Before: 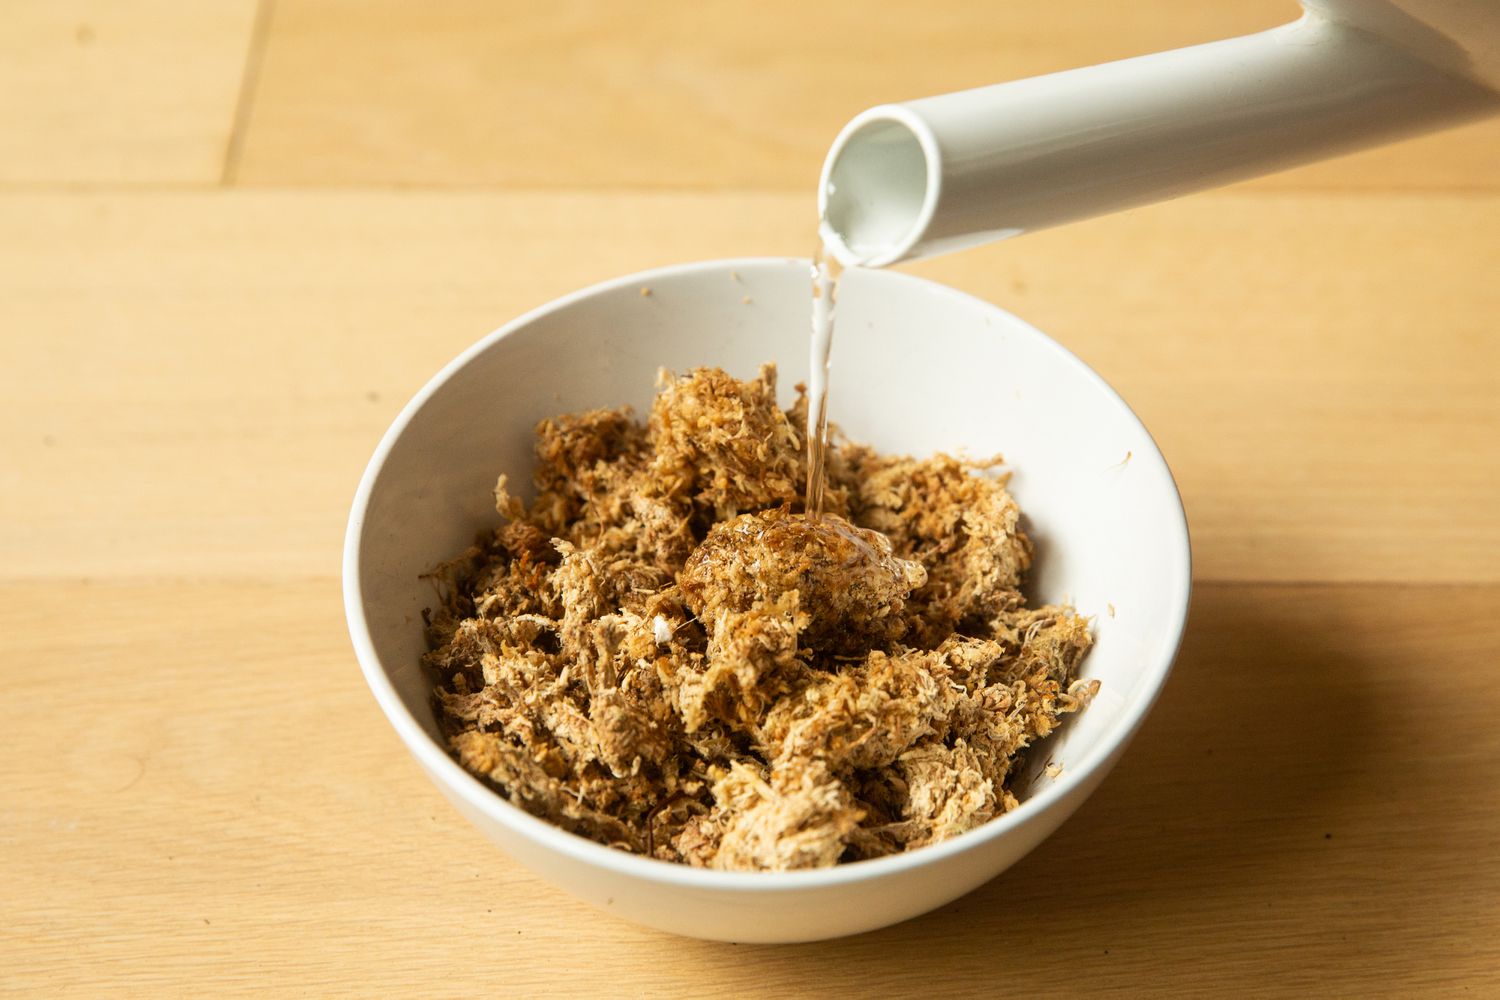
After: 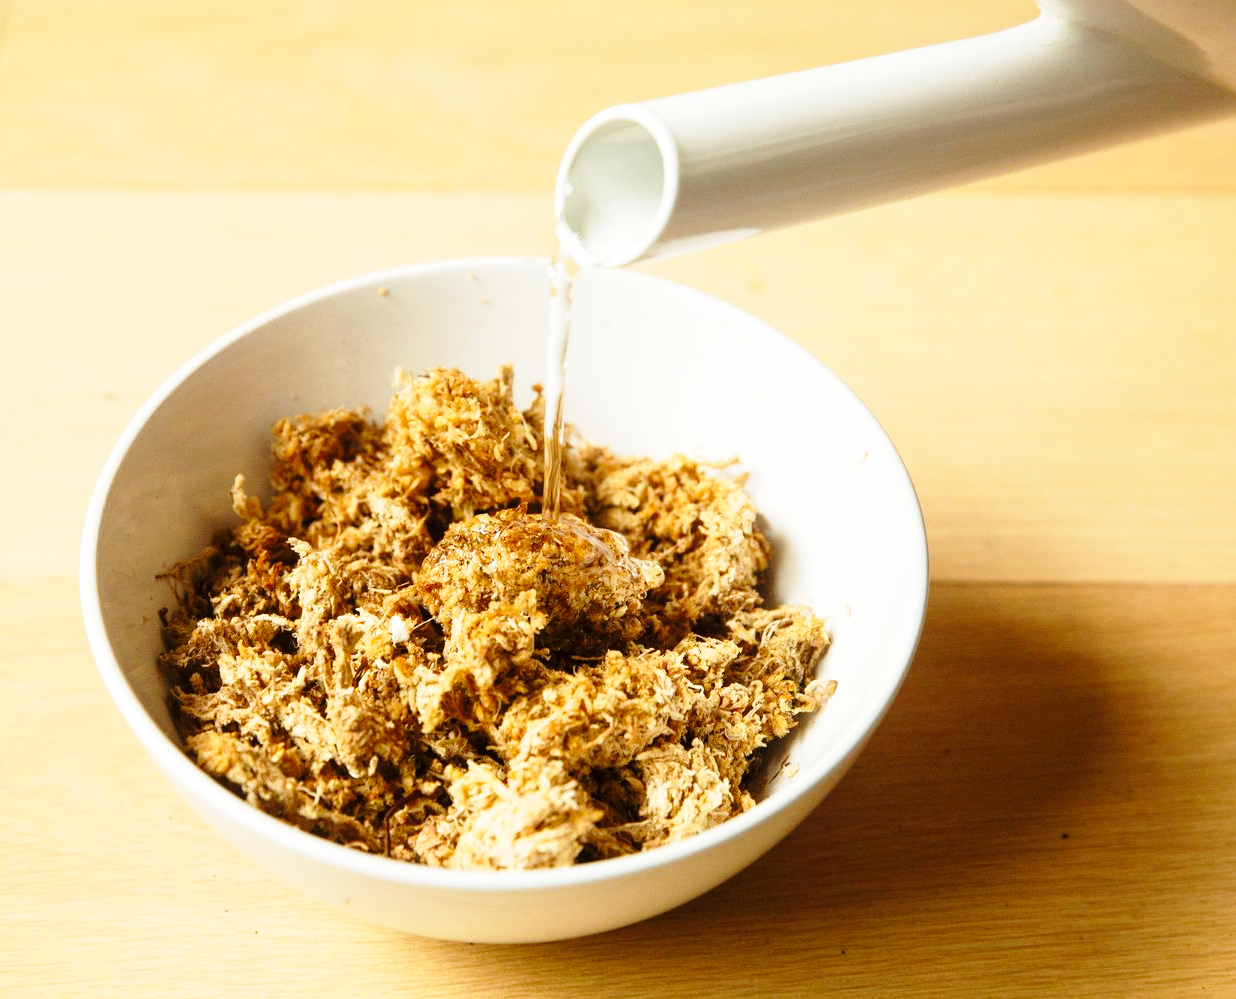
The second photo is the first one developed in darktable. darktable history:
crop: left 17.582%, bottom 0.031%
base curve: curves: ch0 [(0, 0) (0.028, 0.03) (0.121, 0.232) (0.46, 0.748) (0.859, 0.968) (1, 1)], preserve colors none
